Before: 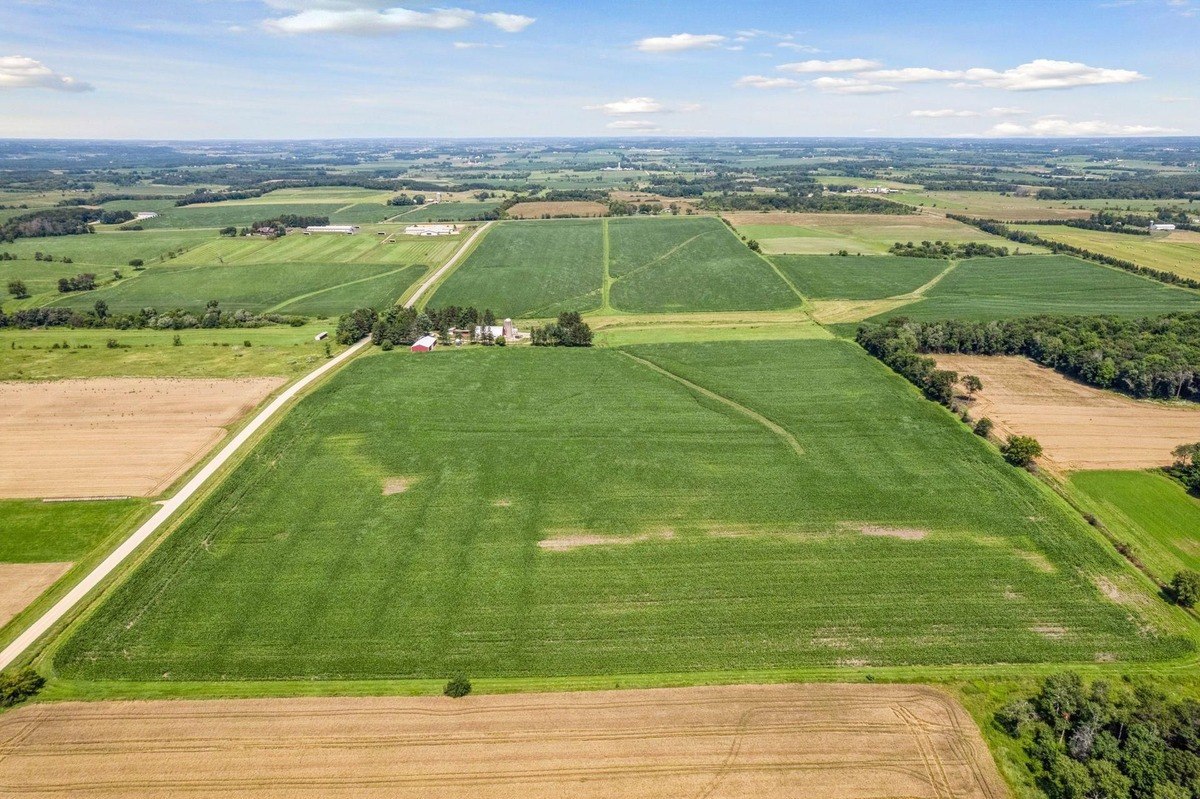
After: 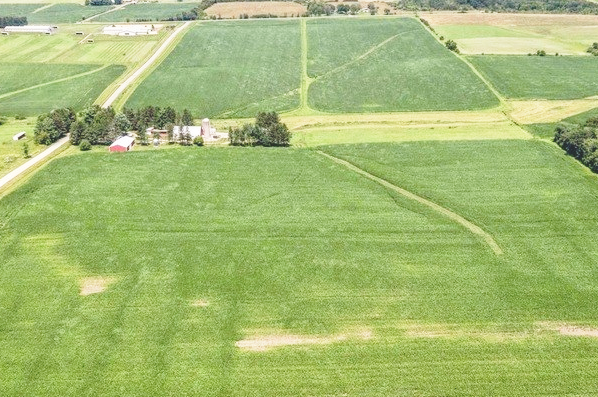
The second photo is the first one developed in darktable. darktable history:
vignetting: fall-off start 116.11%, fall-off radius 59.36%, brightness -0.187, saturation -0.304
base curve: curves: ch0 [(0, 0) (0.028, 0.03) (0.121, 0.232) (0.46, 0.748) (0.859, 0.968) (1, 1)], preserve colors none
crop: left 25.18%, top 25.125%, right 24.973%, bottom 25.182%
exposure: black level correction -0.022, exposure -0.033 EV, compensate highlight preservation false
